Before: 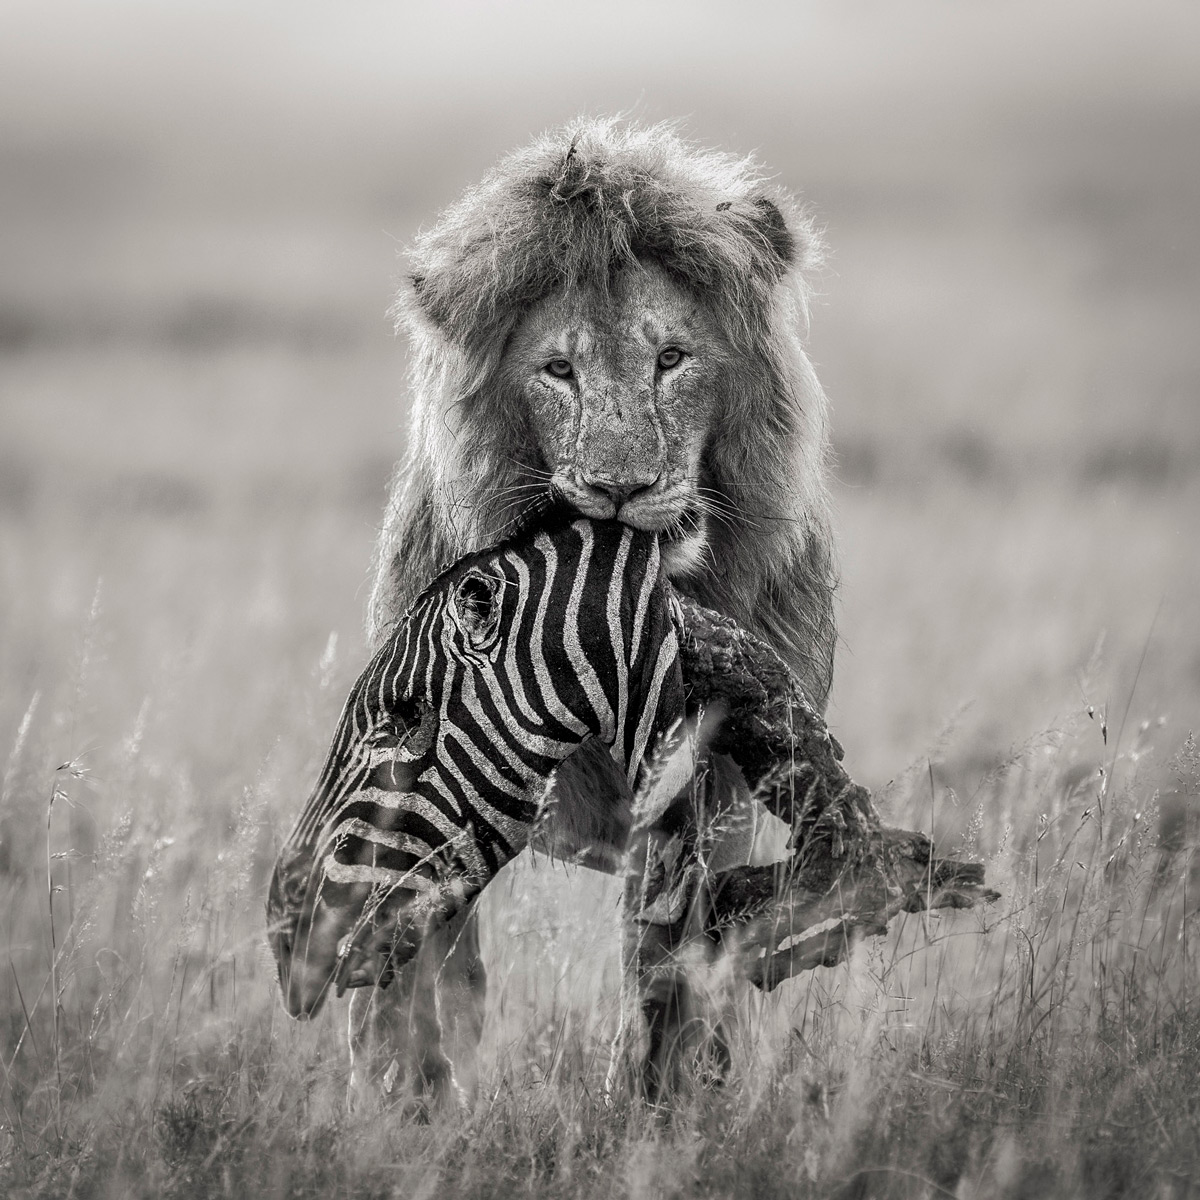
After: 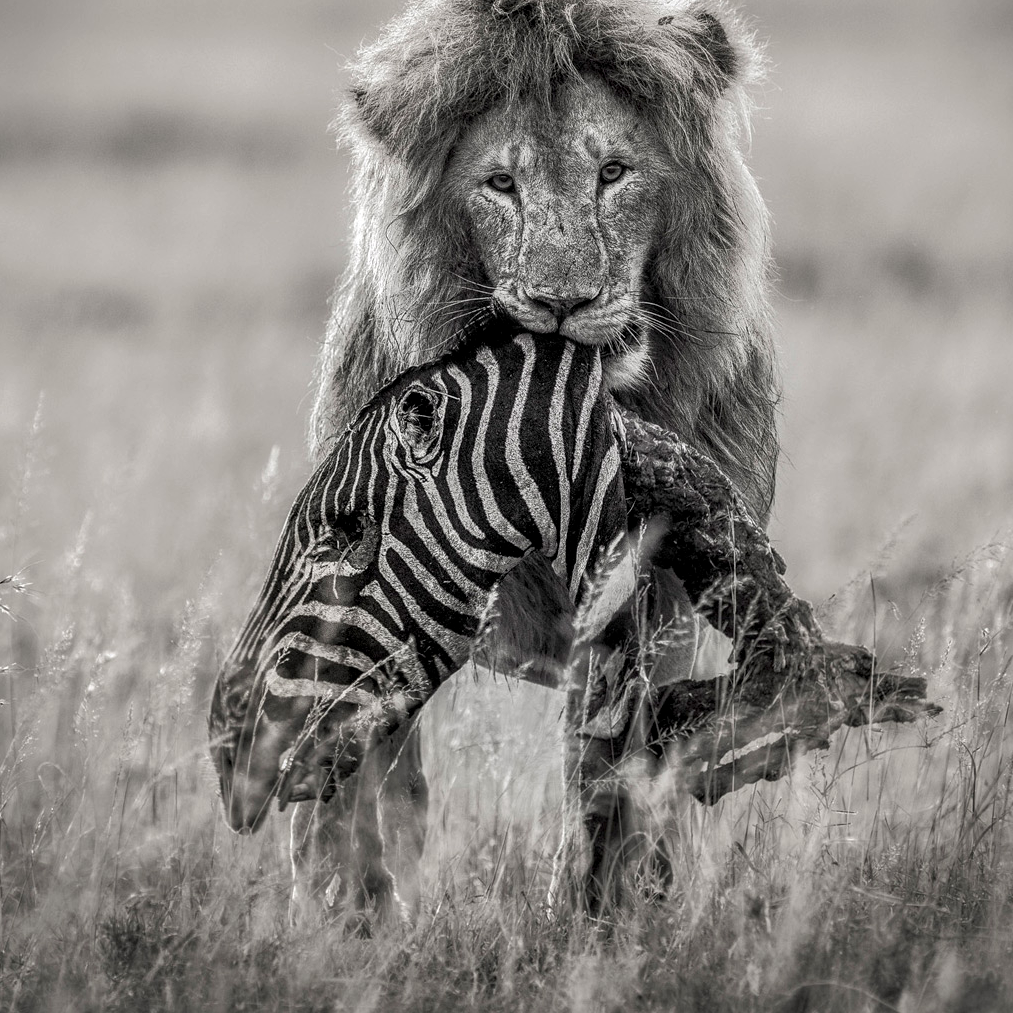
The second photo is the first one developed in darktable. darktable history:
local contrast: on, module defaults
crop and rotate: left 4.842%, top 15.51%, right 10.668%
